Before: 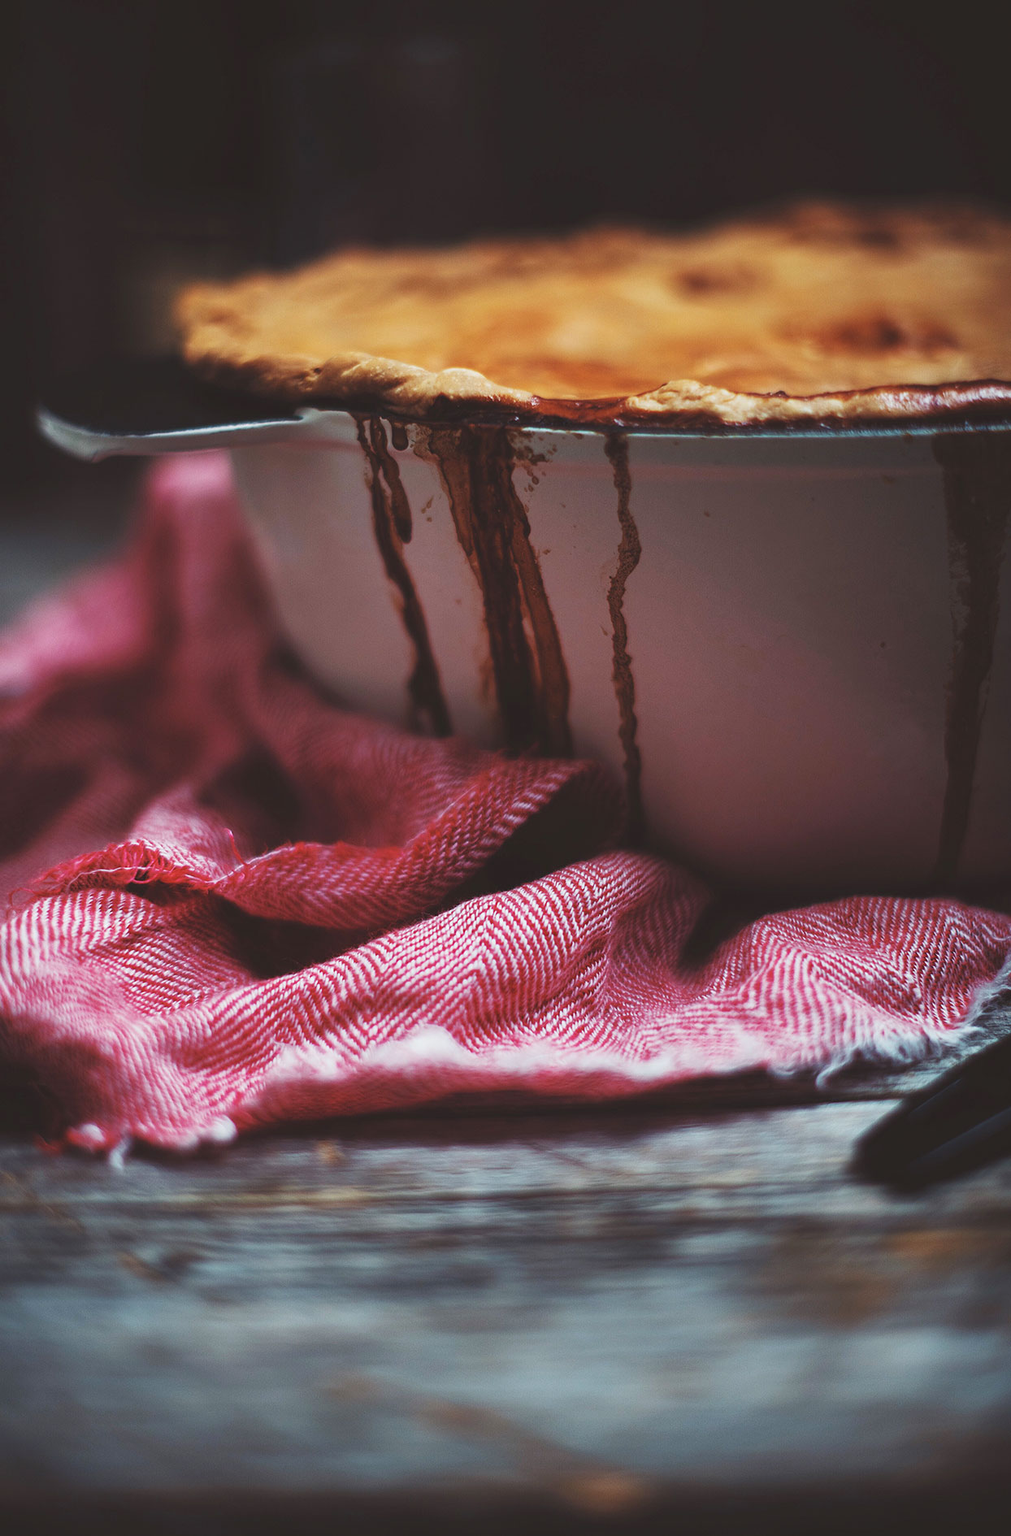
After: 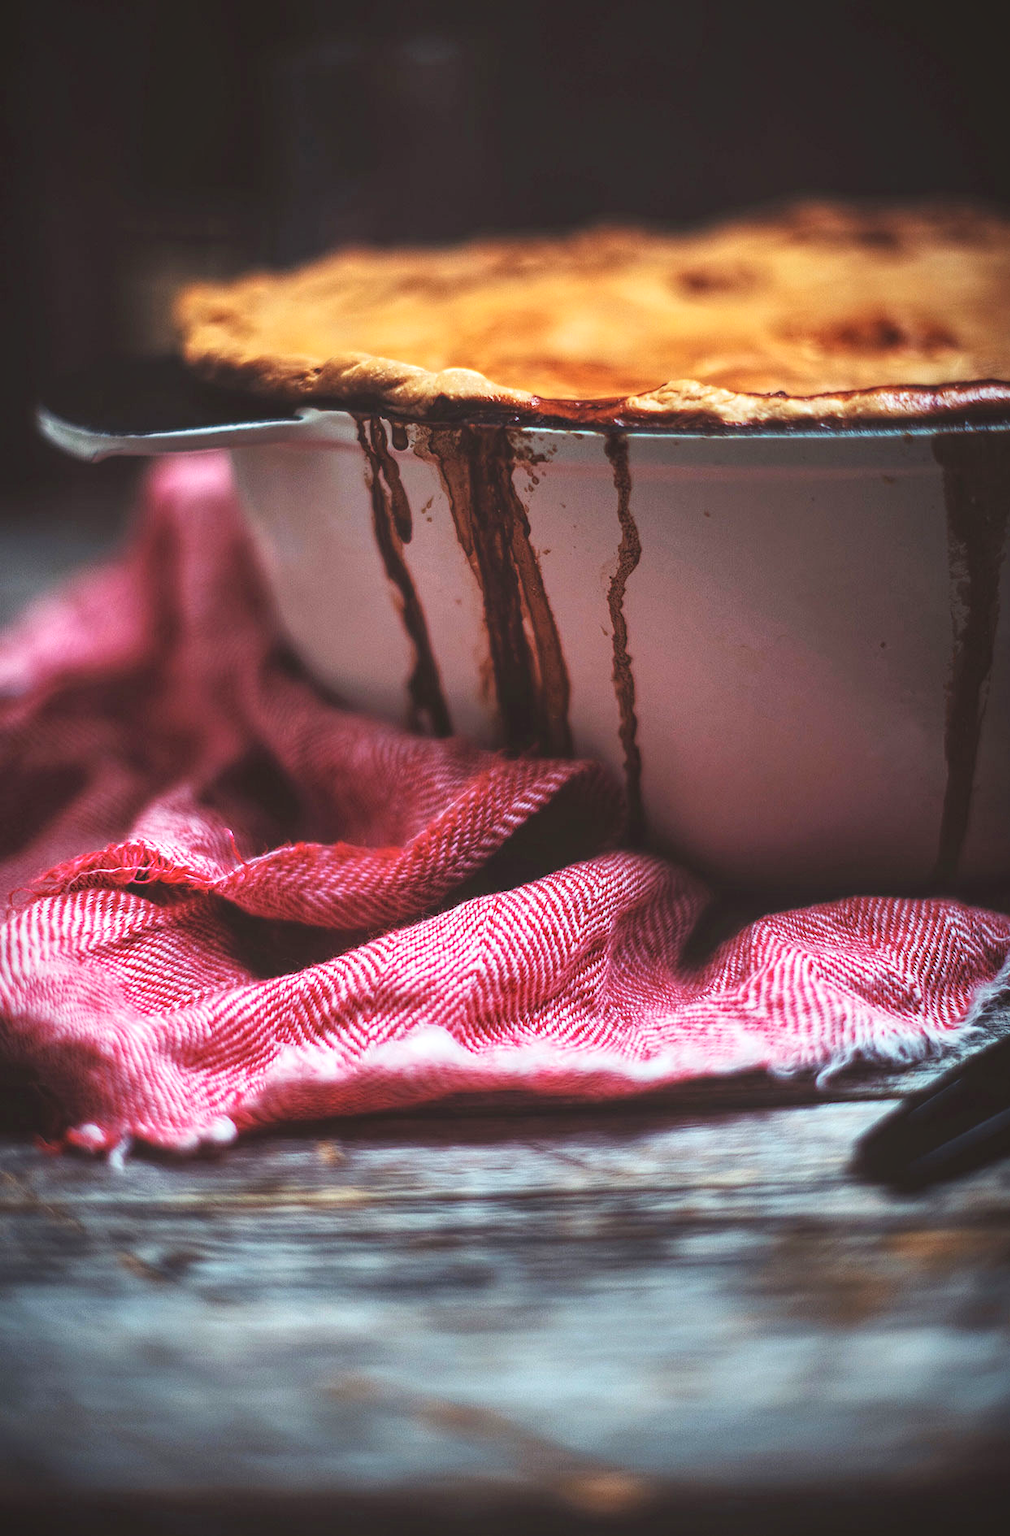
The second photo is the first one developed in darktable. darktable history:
contrast brightness saturation: contrast 0.2, brightness 0.16, saturation 0.22
local contrast: highlights 99%, shadows 86%, detail 160%, midtone range 0.2
vignetting: fall-off start 80.87%, fall-off radius 61.59%, brightness -0.384, saturation 0.007, center (0, 0.007), automatic ratio true, width/height ratio 1.418
